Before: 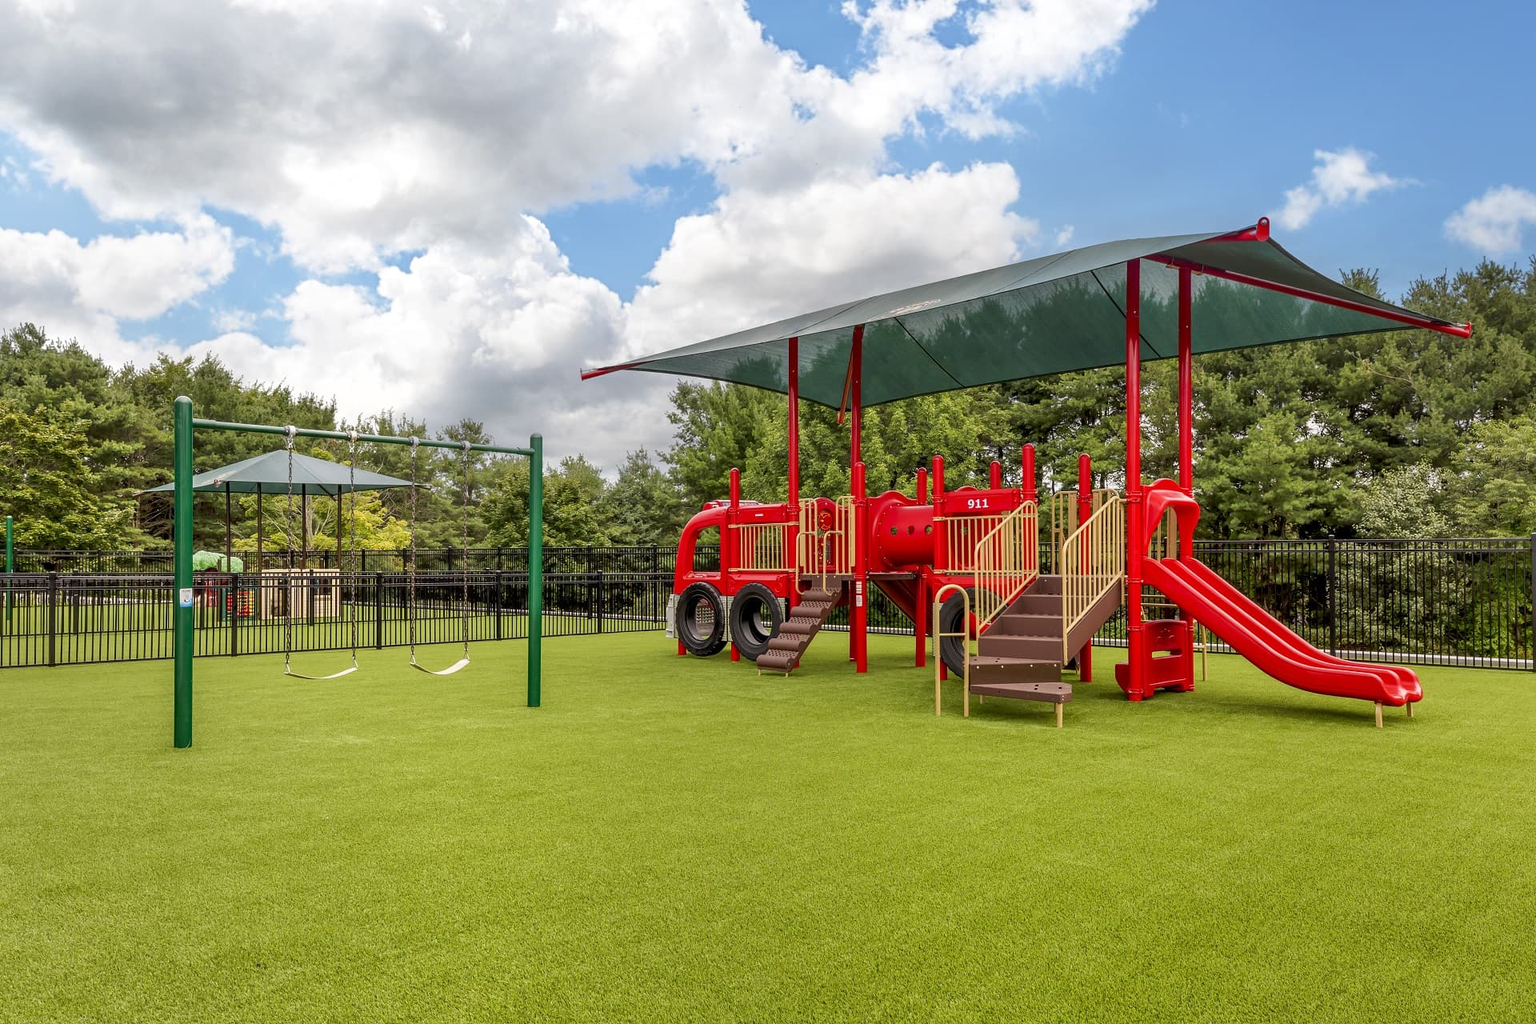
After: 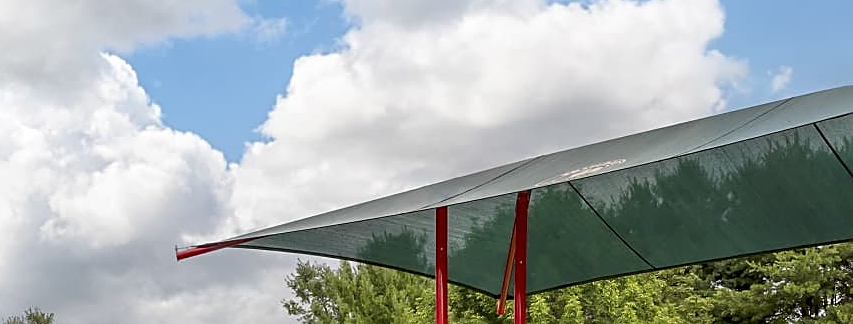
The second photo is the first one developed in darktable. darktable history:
crop: left 28.691%, top 16.835%, right 26.833%, bottom 57.852%
sharpen: on, module defaults
